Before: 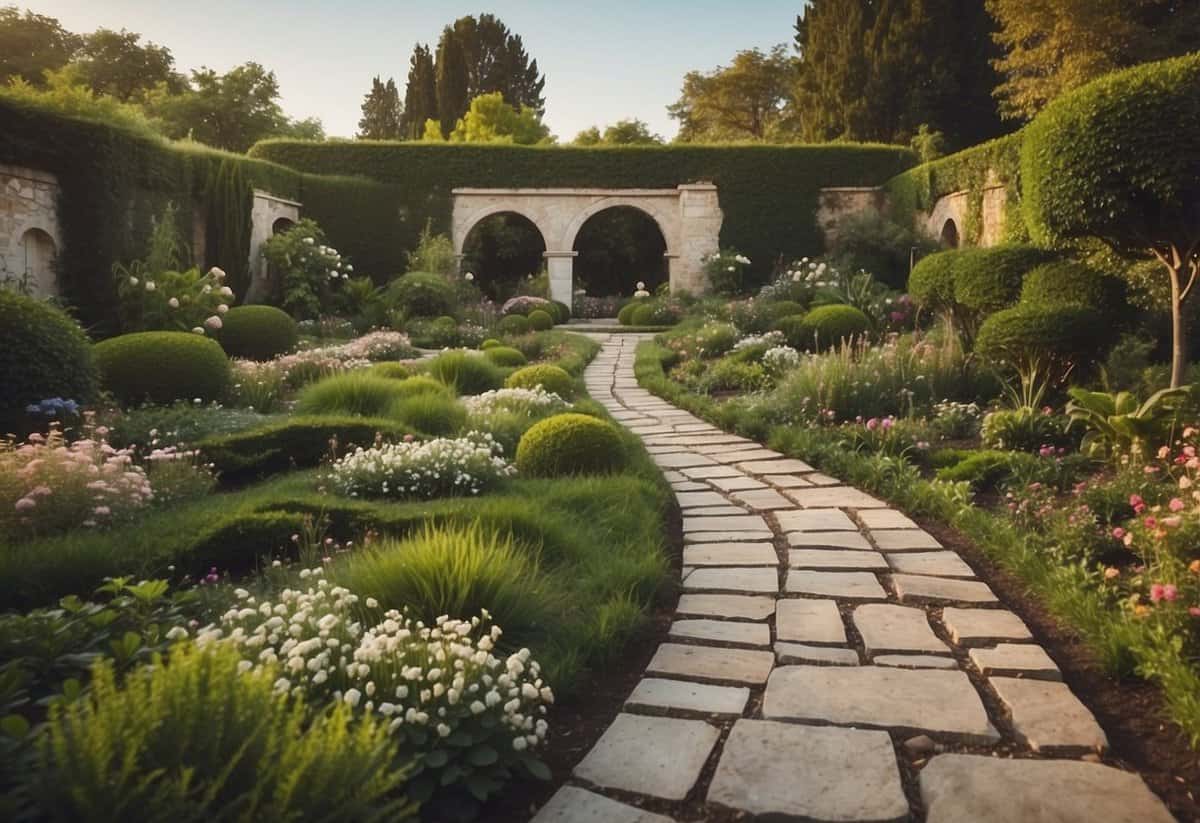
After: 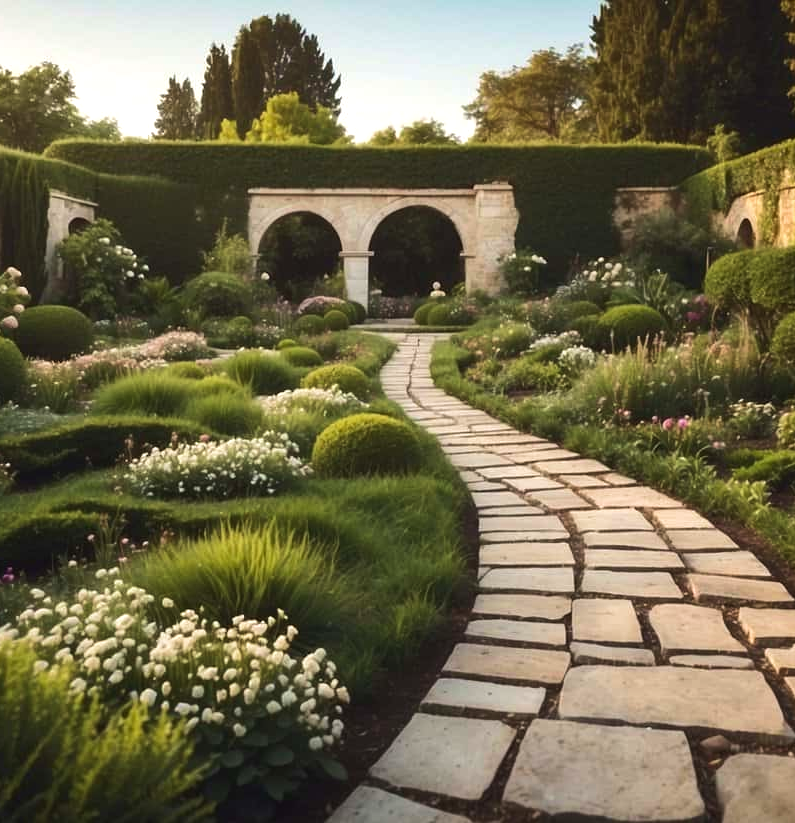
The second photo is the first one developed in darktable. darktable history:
crop: left 17.005%, right 16.73%
tone equalizer: -8 EV -0.388 EV, -7 EV -0.417 EV, -6 EV -0.302 EV, -5 EV -0.257 EV, -3 EV 0.224 EV, -2 EV 0.323 EV, -1 EV 0.395 EV, +0 EV 0.395 EV, edges refinement/feathering 500, mask exposure compensation -1.24 EV, preserve details no
velvia: on, module defaults
